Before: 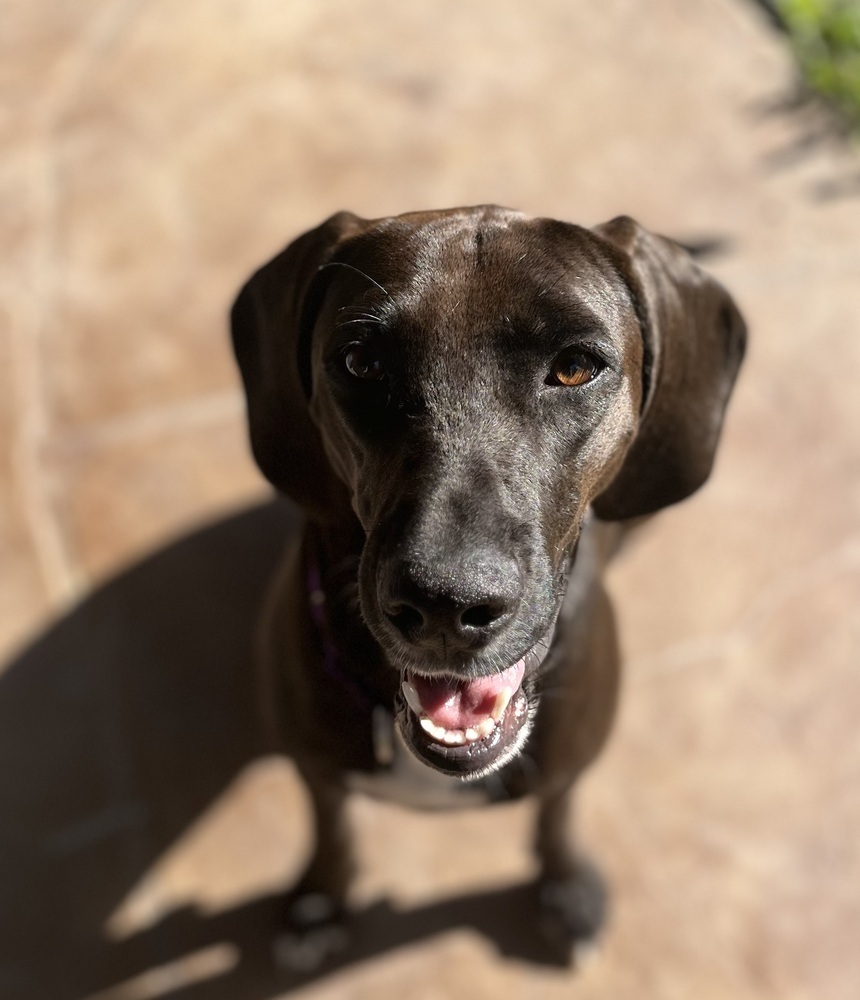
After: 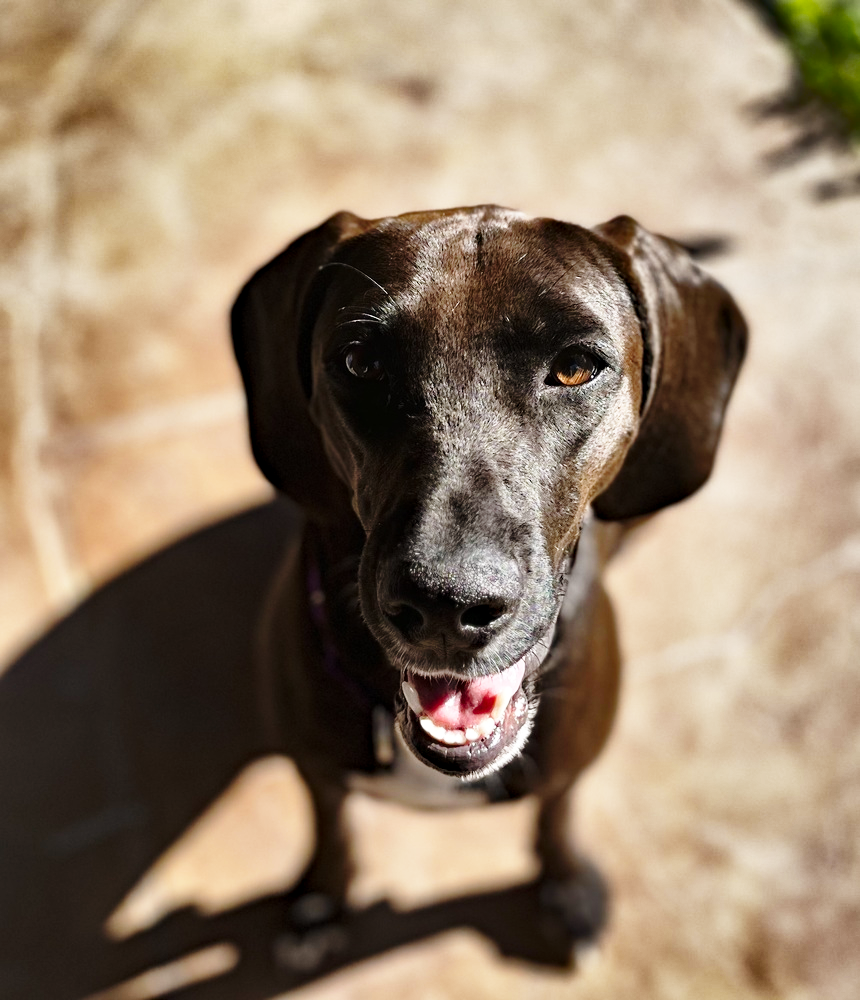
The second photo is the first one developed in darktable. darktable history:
base curve: curves: ch0 [(0, 0) (0.028, 0.03) (0.121, 0.232) (0.46, 0.748) (0.859, 0.968) (1, 1)], preserve colors none
haze removal: strength 0.299, distance 0.251, compatibility mode true
shadows and highlights: shadows 24.13, highlights -78.89, soften with gaussian
